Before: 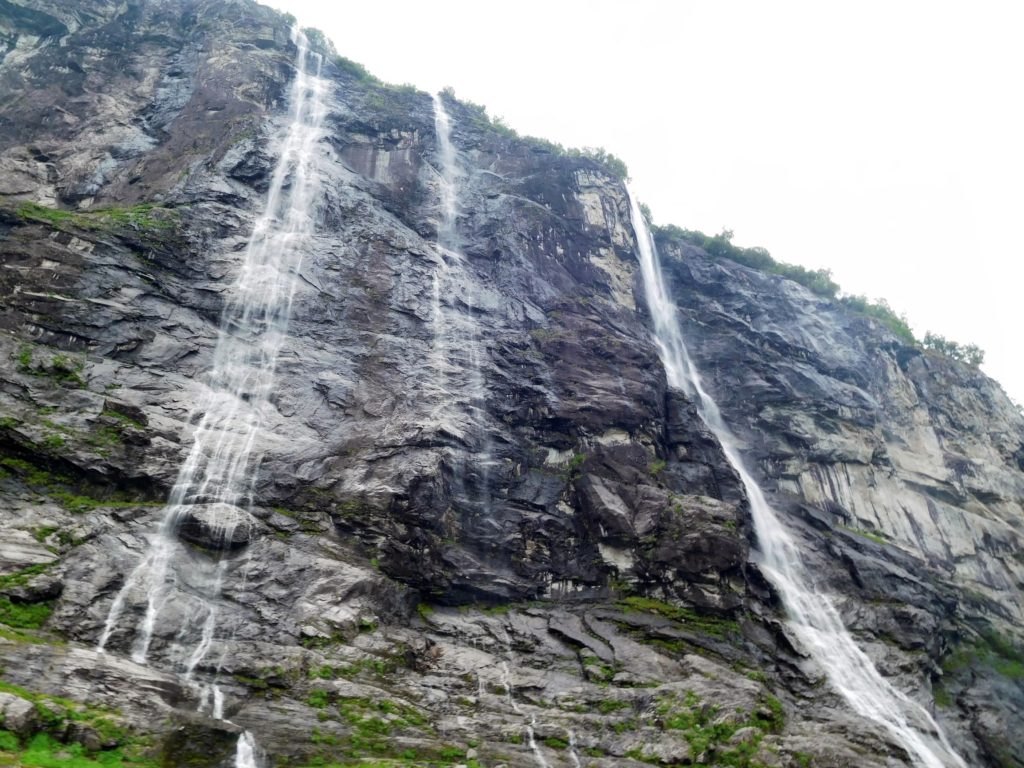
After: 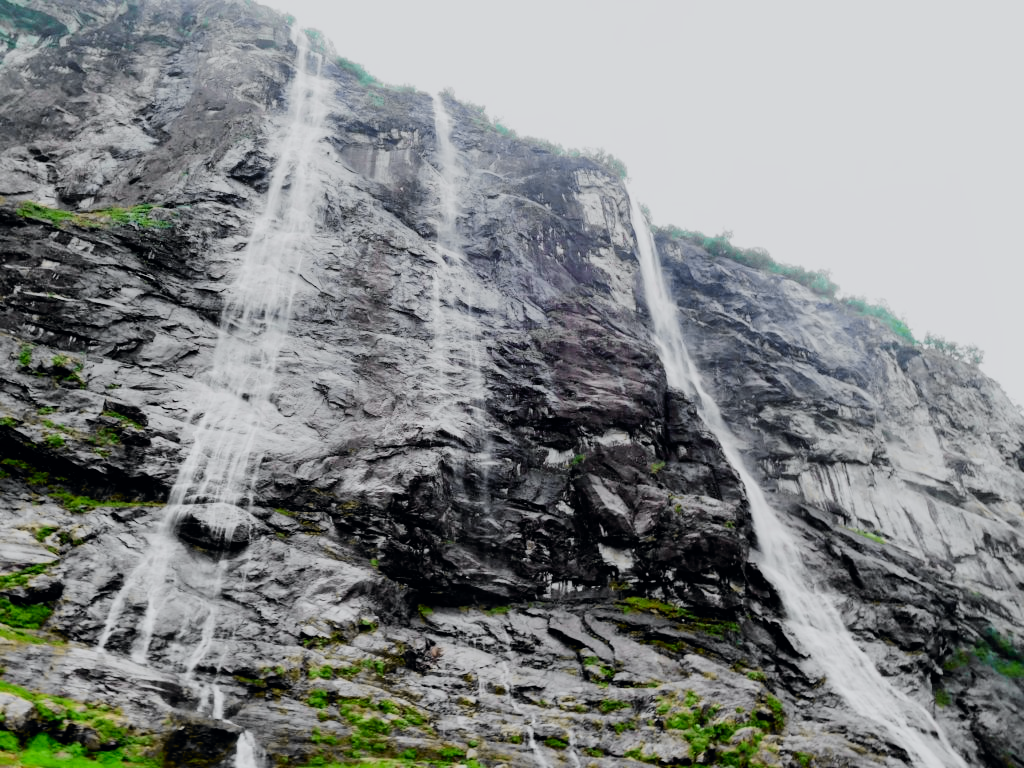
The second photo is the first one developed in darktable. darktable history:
tone curve: curves: ch0 [(0, 0) (0.071, 0.047) (0.266, 0.26) (0.491, 0.552) (0.753, 0.818) (1, 0.983)]; ch1 [(0, 0) (0.346, 0.307) (0.408, 0.369) (0.463, 0.443) (0.482, 0.493) (0.502, 0.5) (0.517, 0.518) (0.546, 0.576) (0.588, 0.643) (0.651, 0.709) (1, 1)]; ch2 [(0, 0) (0.346, 0.34) (0.434, 0.46) (0.485, 0.494) (0.5, 0.494) (0.517, 0.503) (0.535, 0.545) (0.583, 0.624) (0.625, 0.678) (1, 1)], color space Lab, independent channels, preserve colors none
filmic rgb: black relative exposure -6.15 EV, white relative exposure 6.96 EV, hardness 2.23, color science v6 (2022)
